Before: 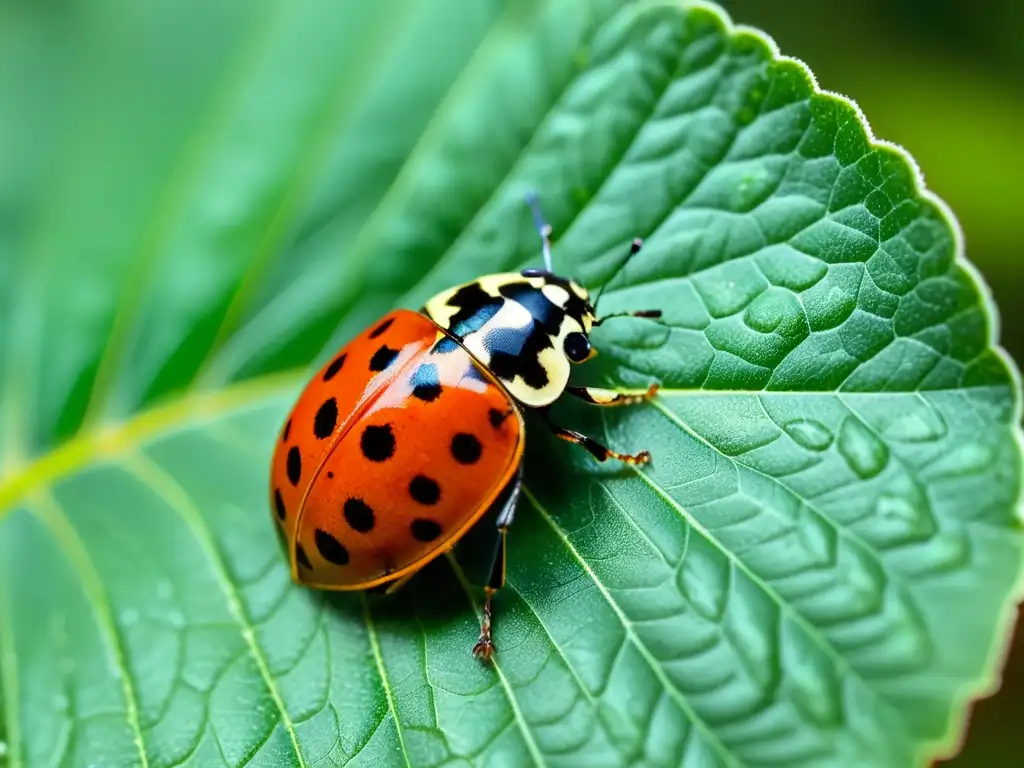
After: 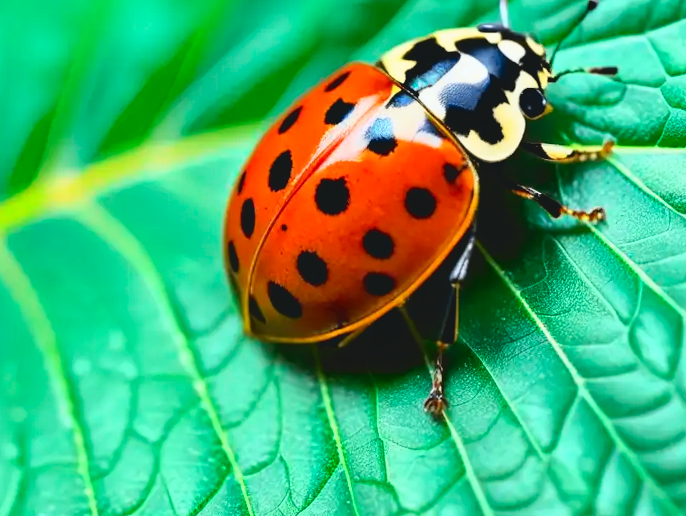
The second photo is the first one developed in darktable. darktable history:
crop and rotate: angle -0.749°, left 3.699%, top 31.623%, right 28.111%
tone curve: curves: ch0 [(0, 0.074) (0.129, 0.136) (0.285, 0.301) (0.689, 0.764) (0.854, 0.926) (0.987, 0.977)]; ch1 [(0, 0) (0.337, 0.249) (0.434, 0.437) (0.485, 0.491) (0.515, 0.495) (0.566, 0.57) (0.625, 0.625) (0.764, 0.806) (1, 1)]; ch2 [(0, 0) (0.314, 0.301) (0.401, 0.411) (0.505, 0.499) (0.54, 0.54) (0.608, 0.613) (0.706, 0.735) (1, 1)], color space Lab, independent channels, preserve colors none
